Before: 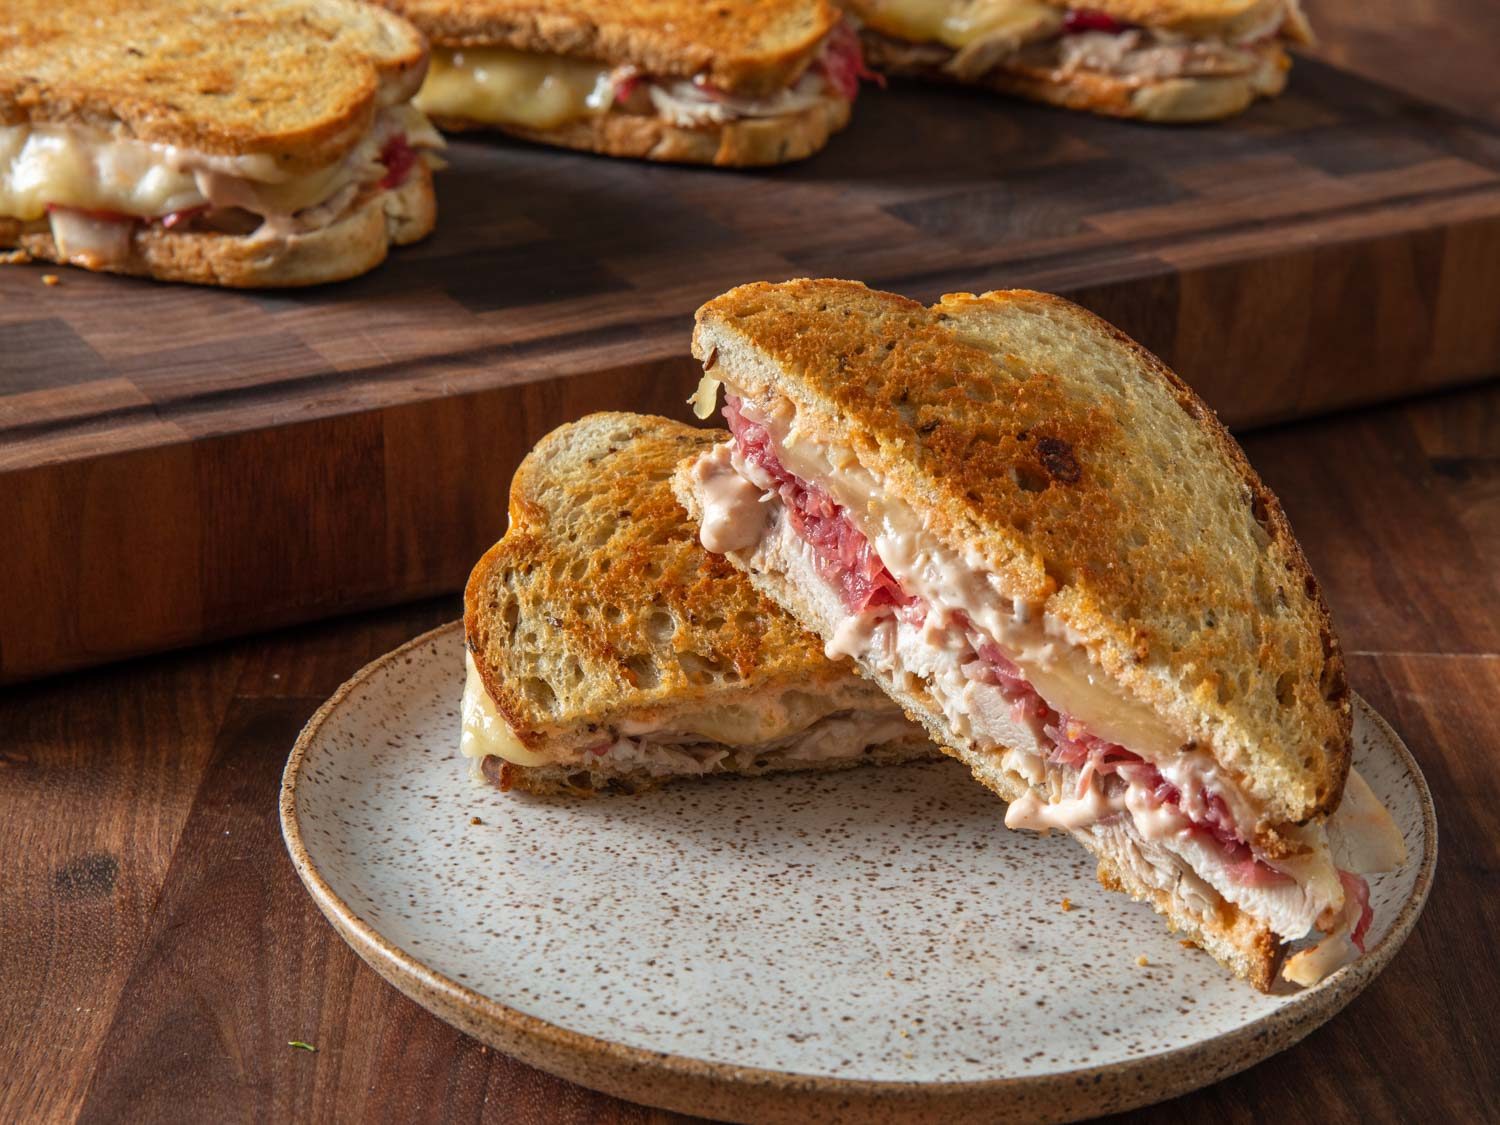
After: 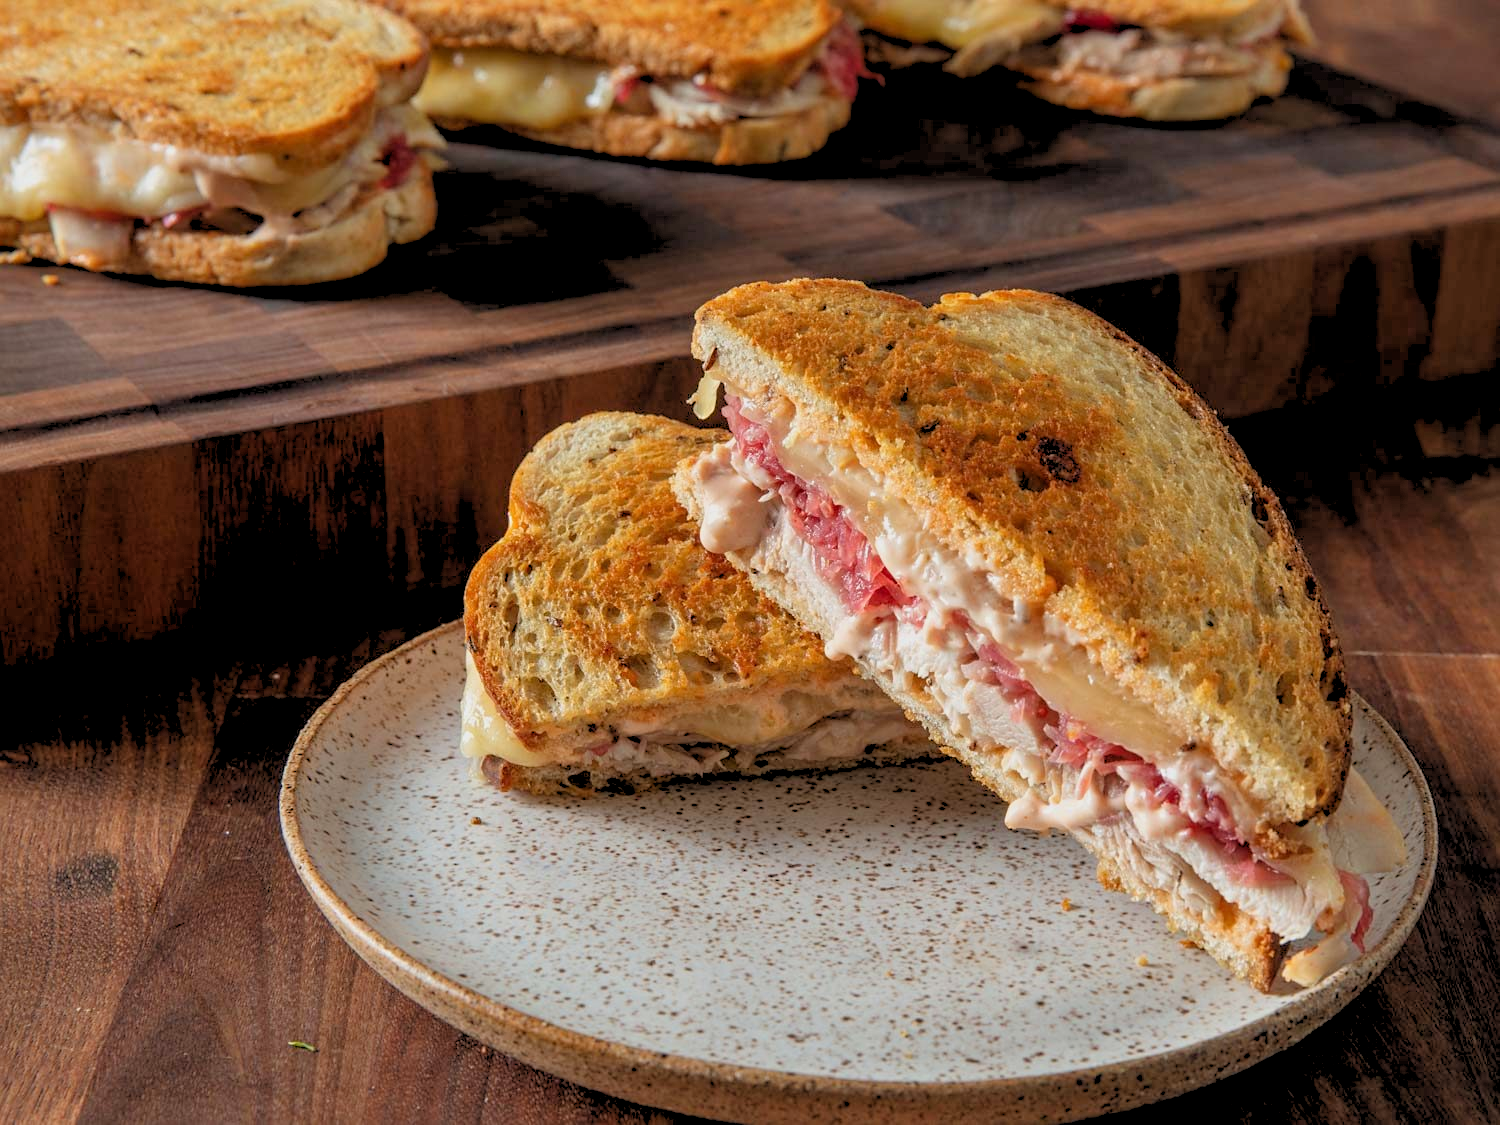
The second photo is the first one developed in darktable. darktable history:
rgb levels: preserve colors sum RGB, levels [[0.038, 0.433, 0.934], [0, 0.5, 1], [0, 0.5, 1]]
sharpen: amount 0.2
